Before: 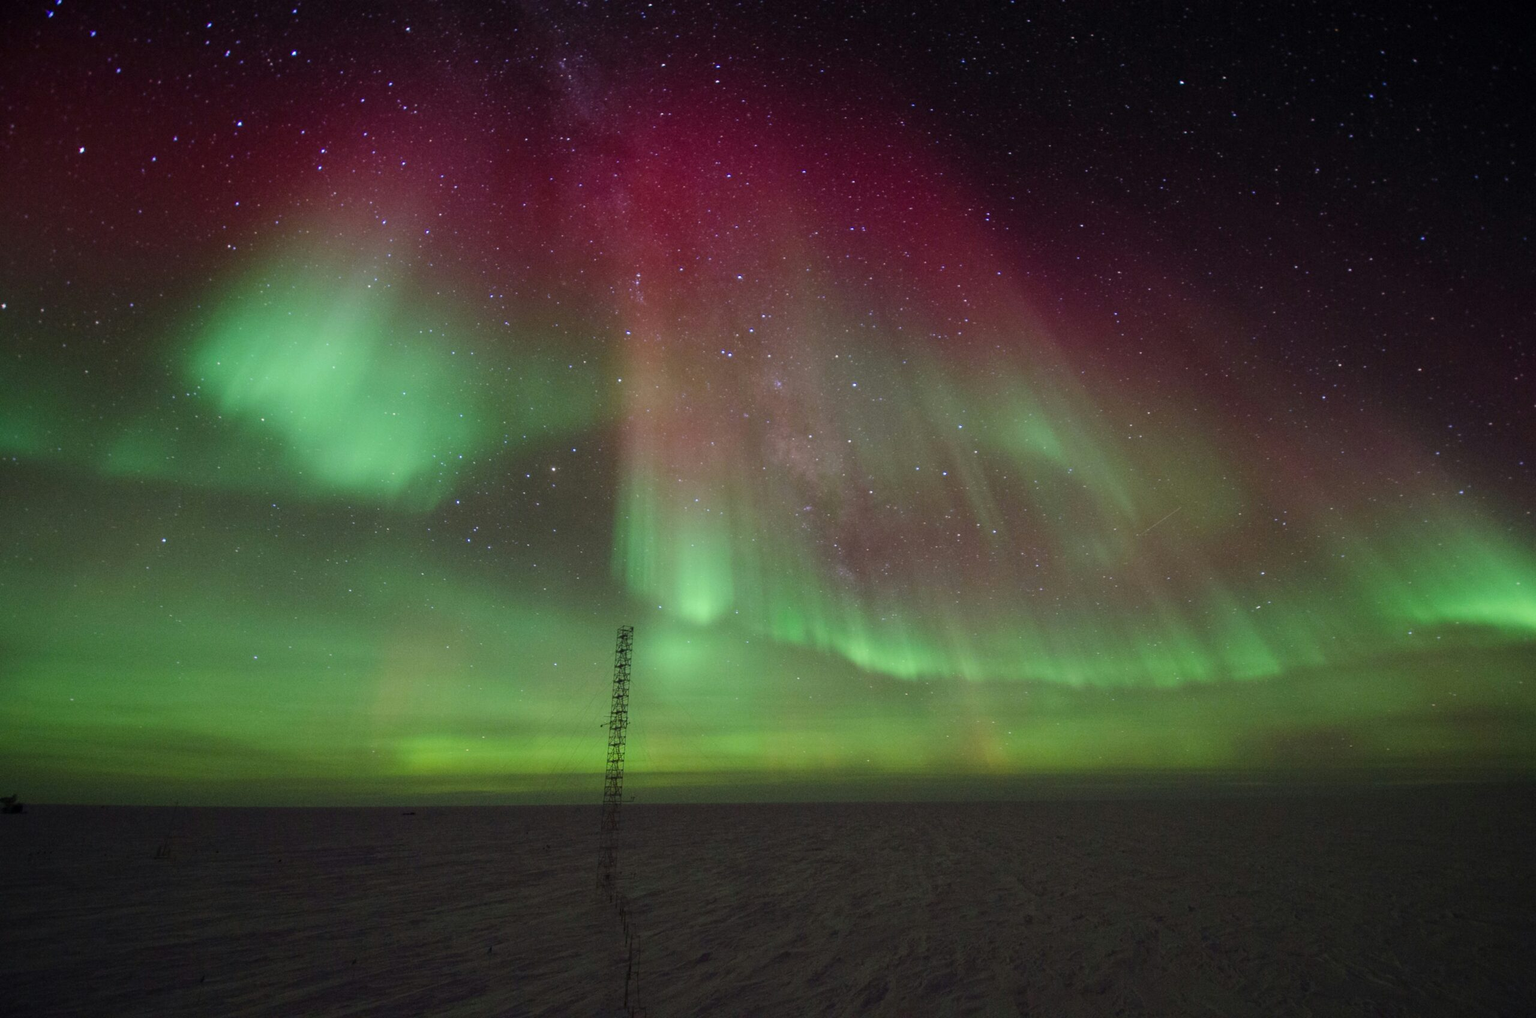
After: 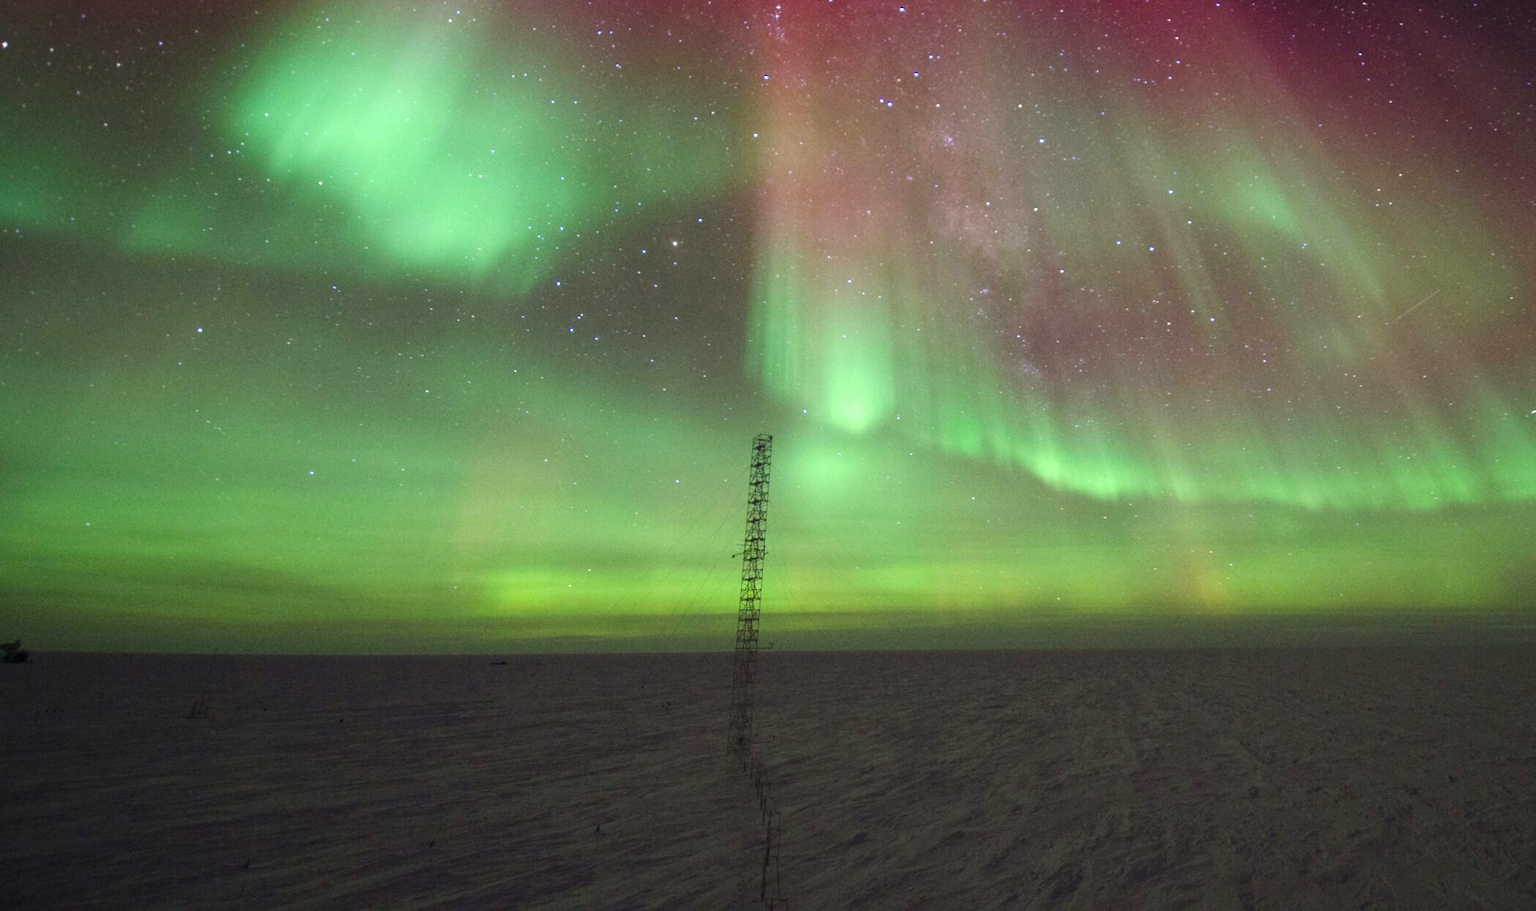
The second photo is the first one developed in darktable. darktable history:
crop: top 26.531%, right 17.959%
exposure: black level correction 0, exposure 0.7 EV, compensate exposure bias true, compensate highlight preservation false
